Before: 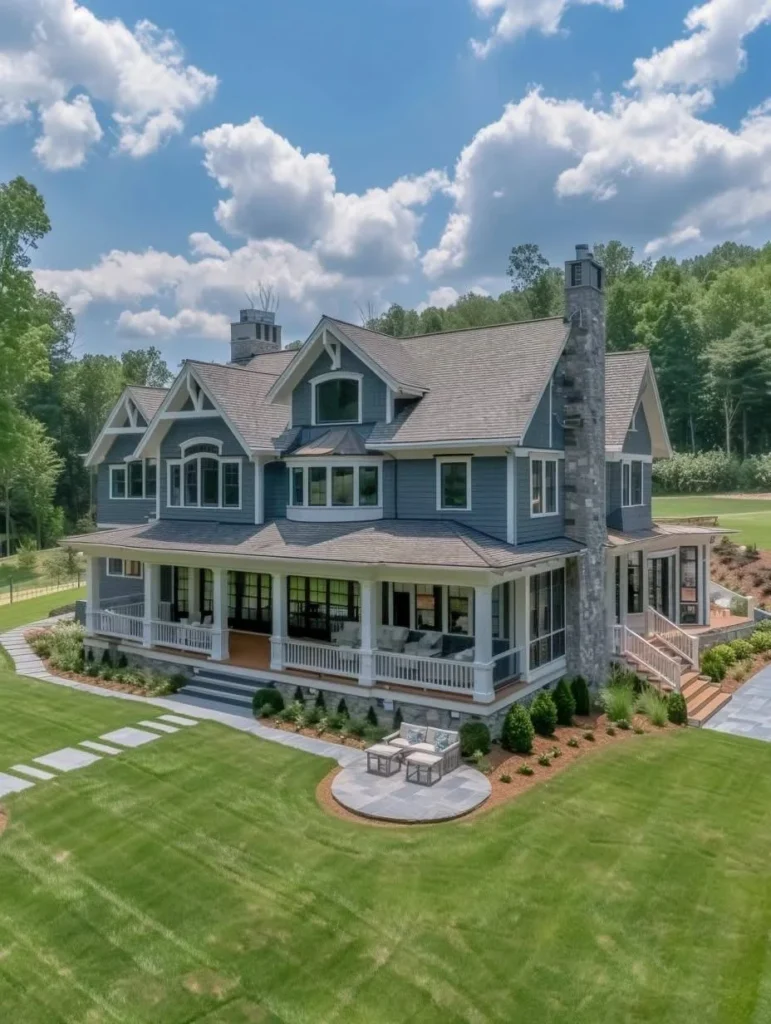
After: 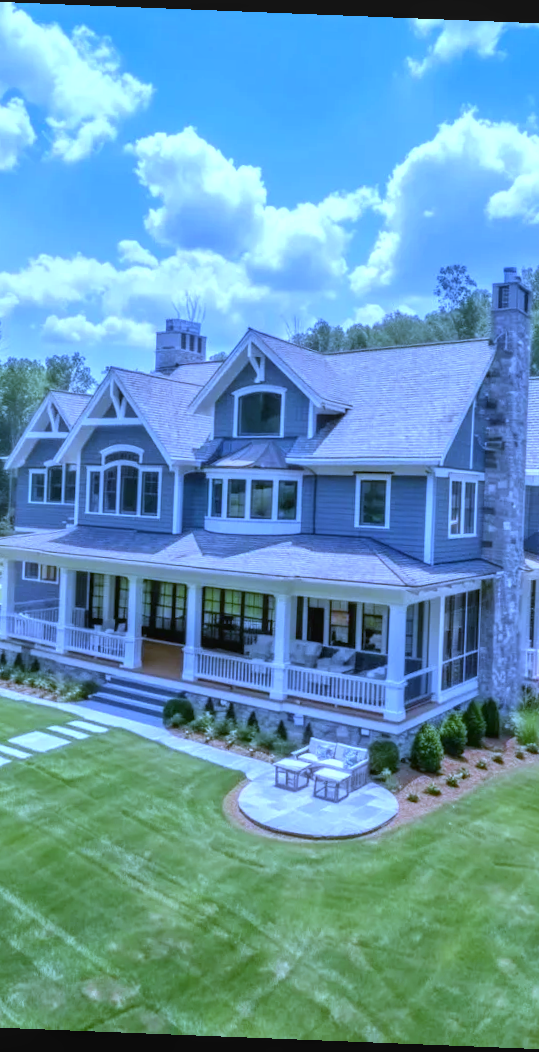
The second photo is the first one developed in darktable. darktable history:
local contrast: detail 110%
exposure: black level correction 0, exposure 0.7 EV, compensate exposure bias true, compensate highlight preservation false
rotate and perspective: rotation 2.27°, automatic cropping off
crop and rotate: left 12.648%, right 20.685%
white balance: red 0.766, blue 1.537
